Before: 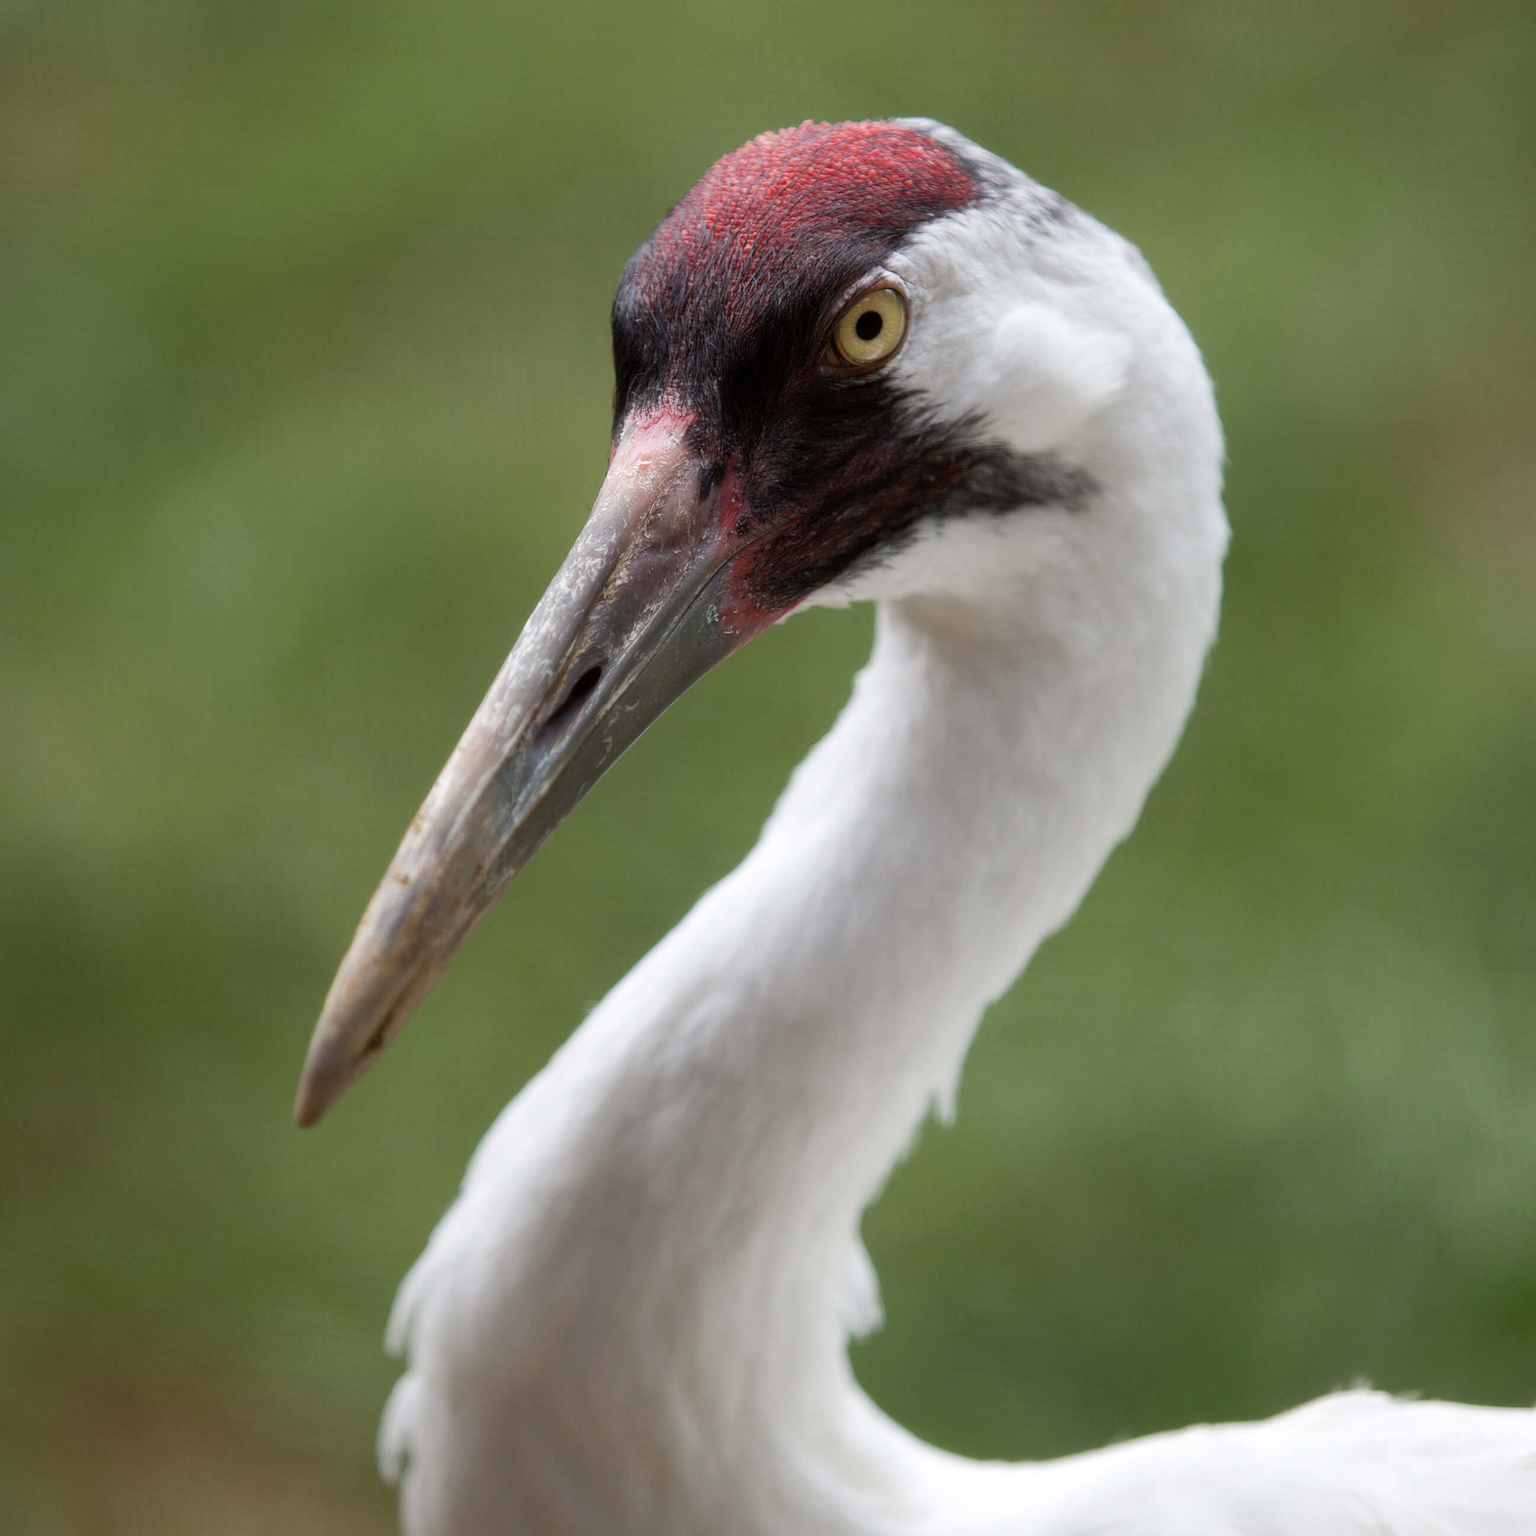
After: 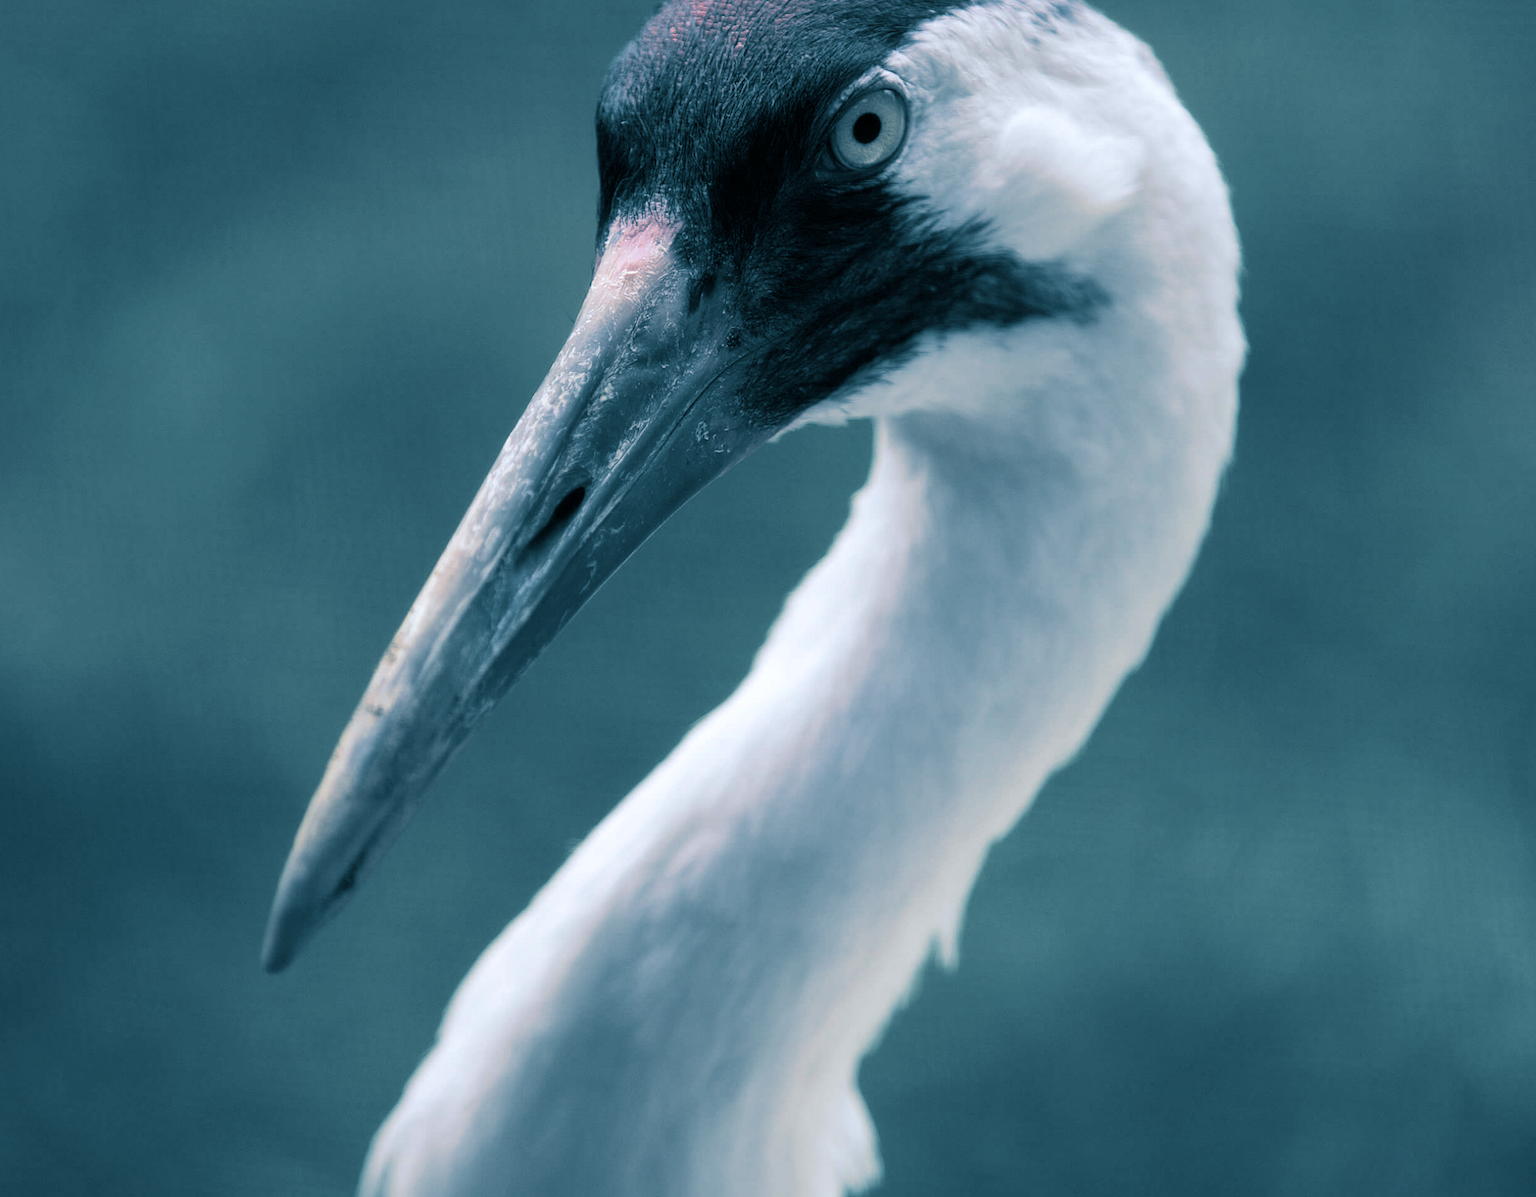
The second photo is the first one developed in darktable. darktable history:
crop and rotate: left 2.991%, top 13.302%, right 1.981%, bottom 12.636%
white balance: red 0.974, blue 1.044
split-toning: shadows › hue 212.4°, balance -70
